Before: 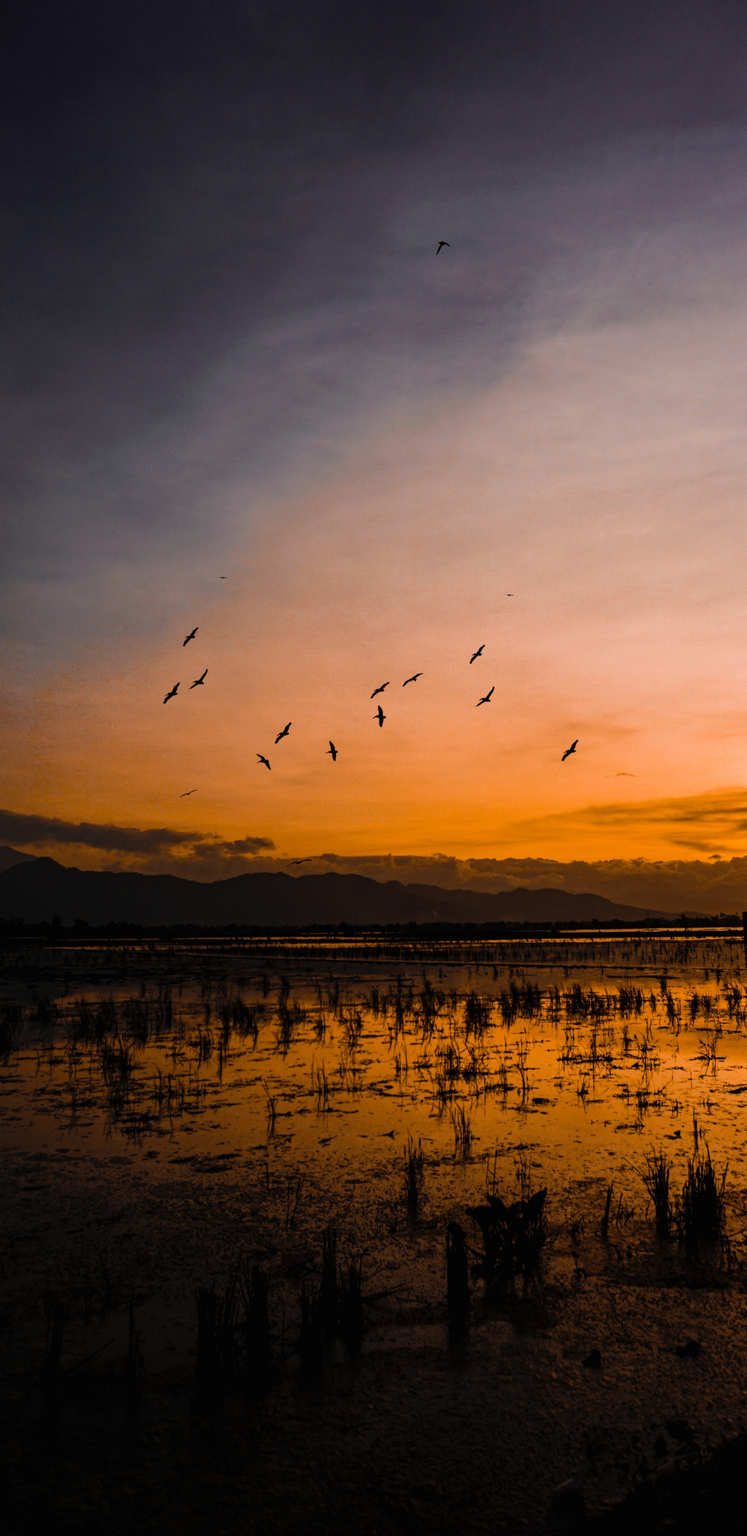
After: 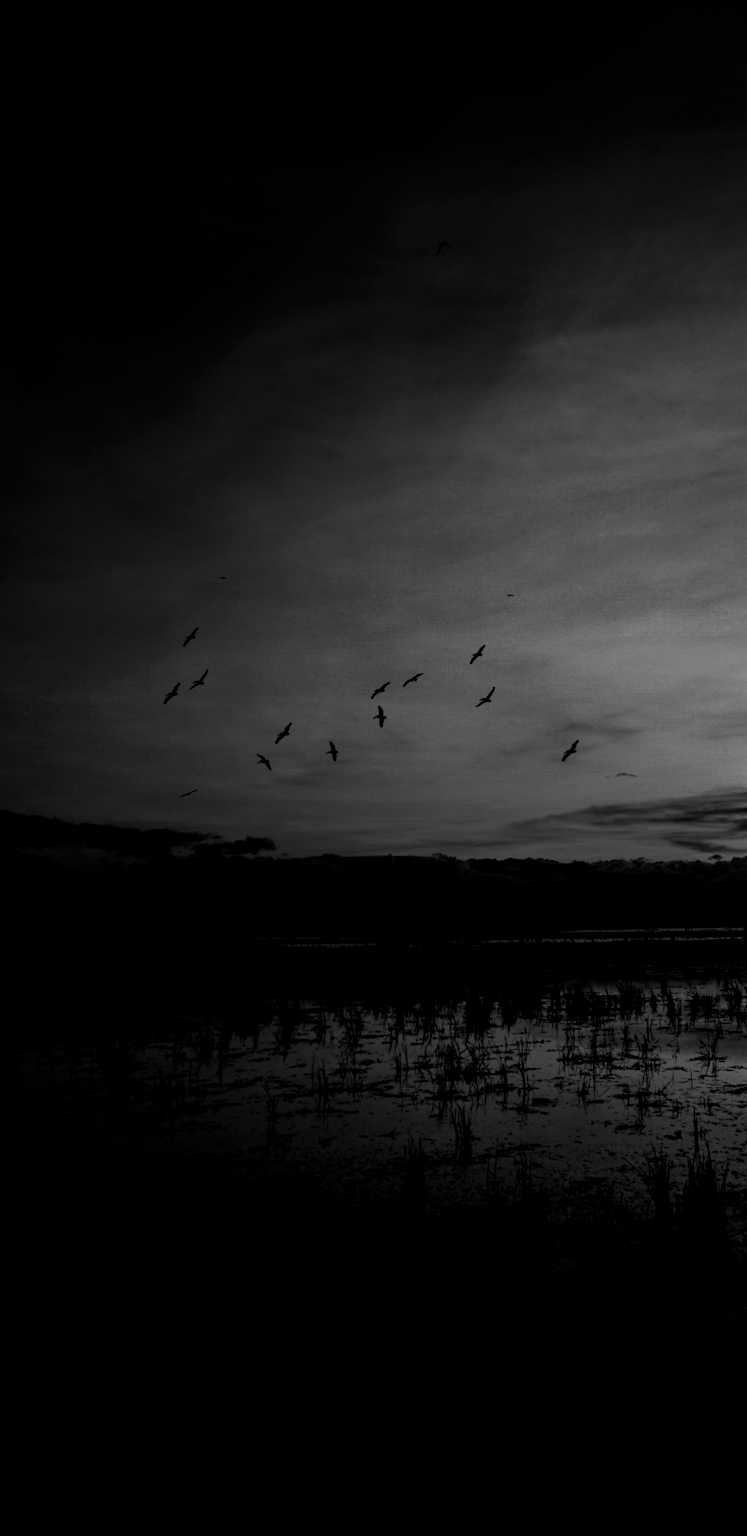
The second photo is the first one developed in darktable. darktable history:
local contrast: on, module defaults
contrast brightness saturation: contrast 0.02, brightness -0.995, saturation -0.989
